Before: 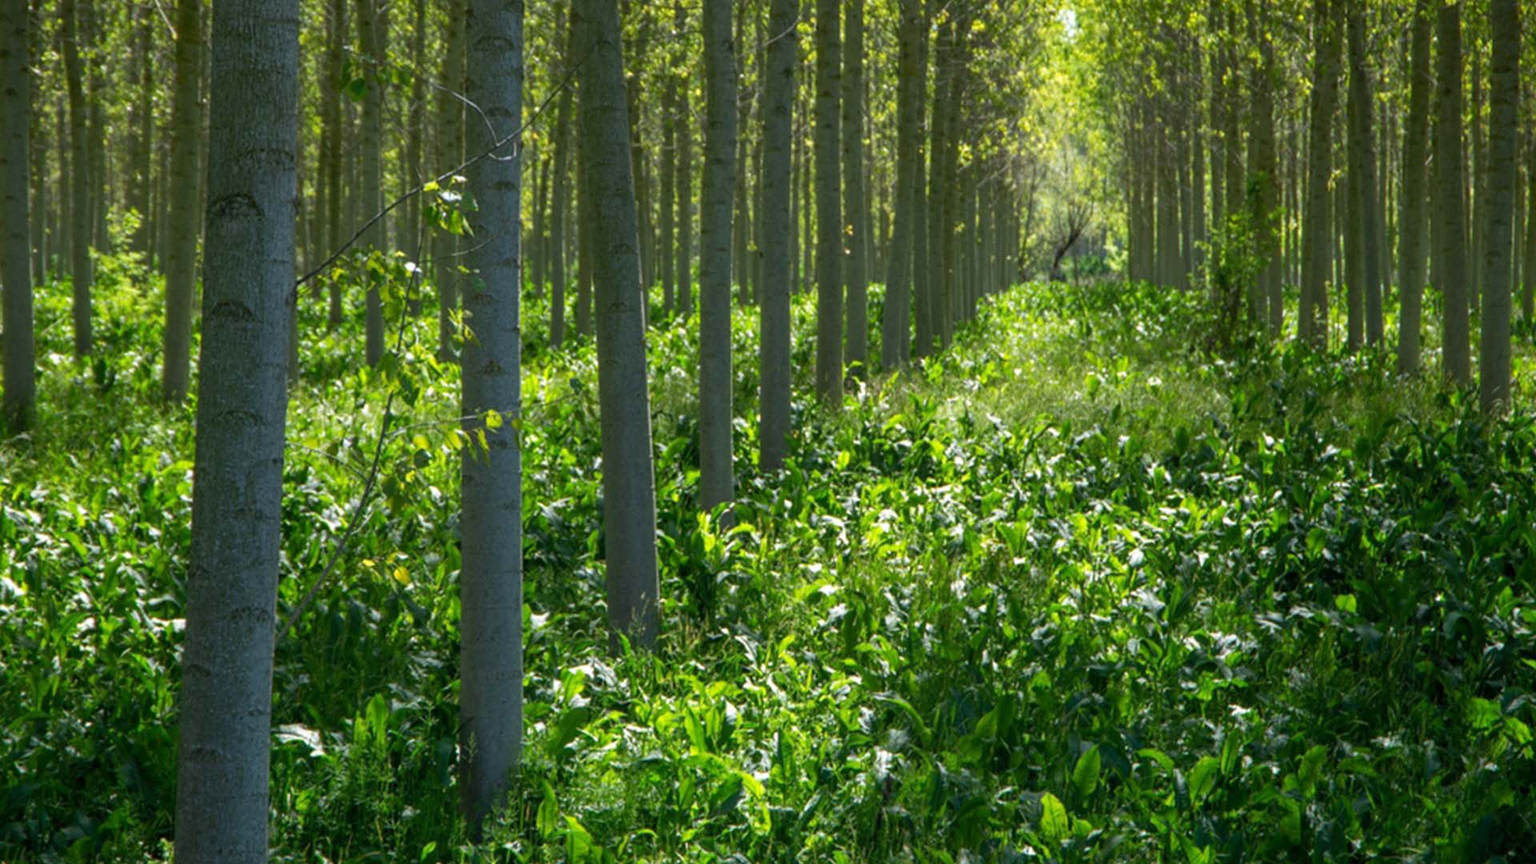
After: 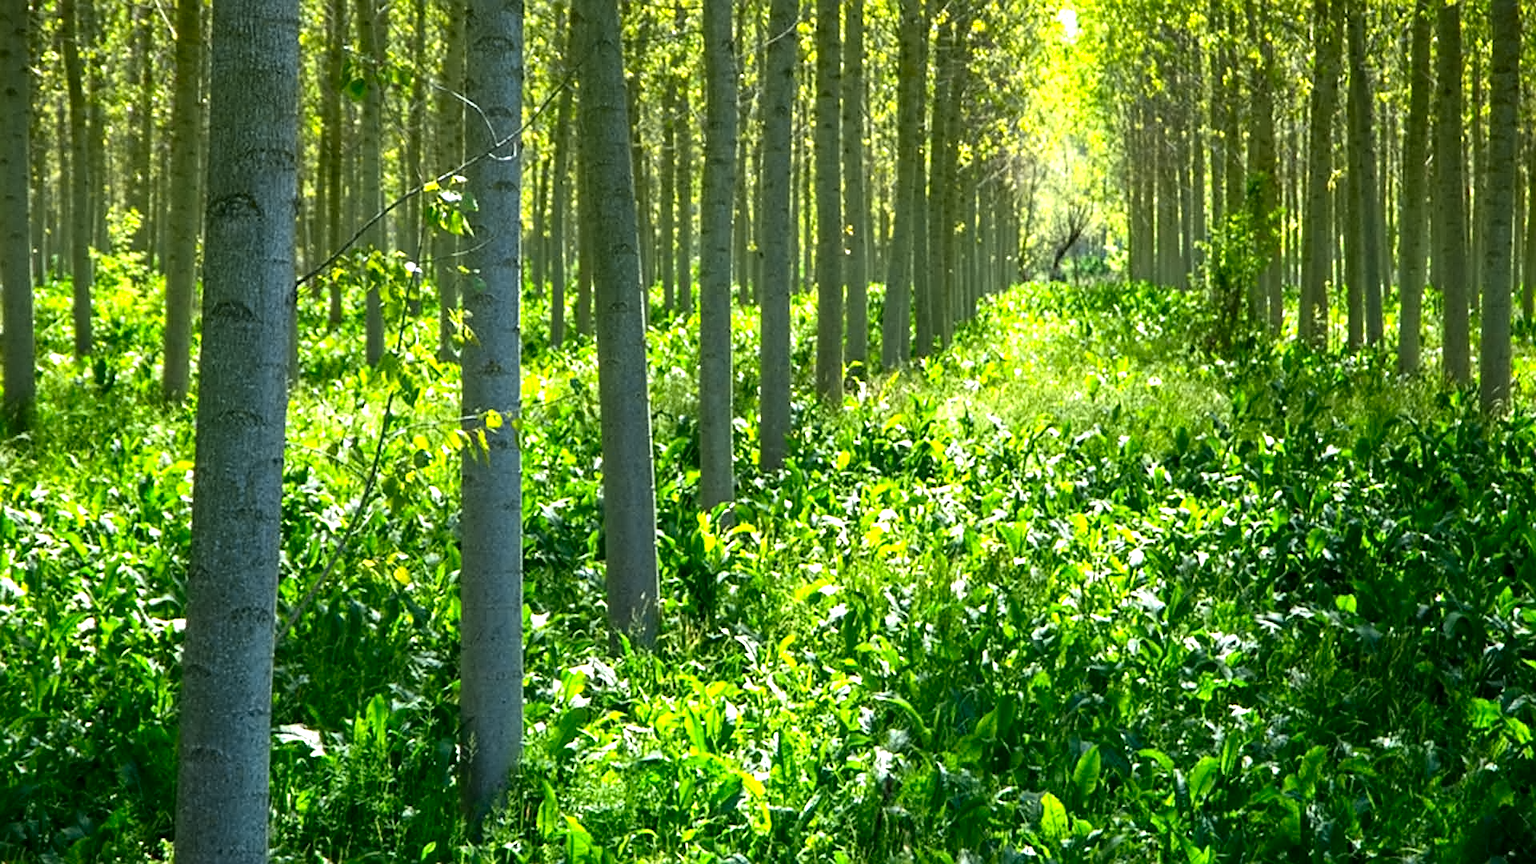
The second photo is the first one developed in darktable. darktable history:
sharpen: on, module defaults
exposure: black level correction 0.001, exposure 1.129 EV, compensate exposure bias true, compensate highlight preservation false
contrast equalizer: y [[0.5 ×6], [0.5 ×6], [0.5 ×6], [0 ×6], [0, 0.039, 0.251, 0.29, 0.293, 0.292]]
contrast brightness saturation: contrast 0.13, brightness -0.05, saturation 0.16
